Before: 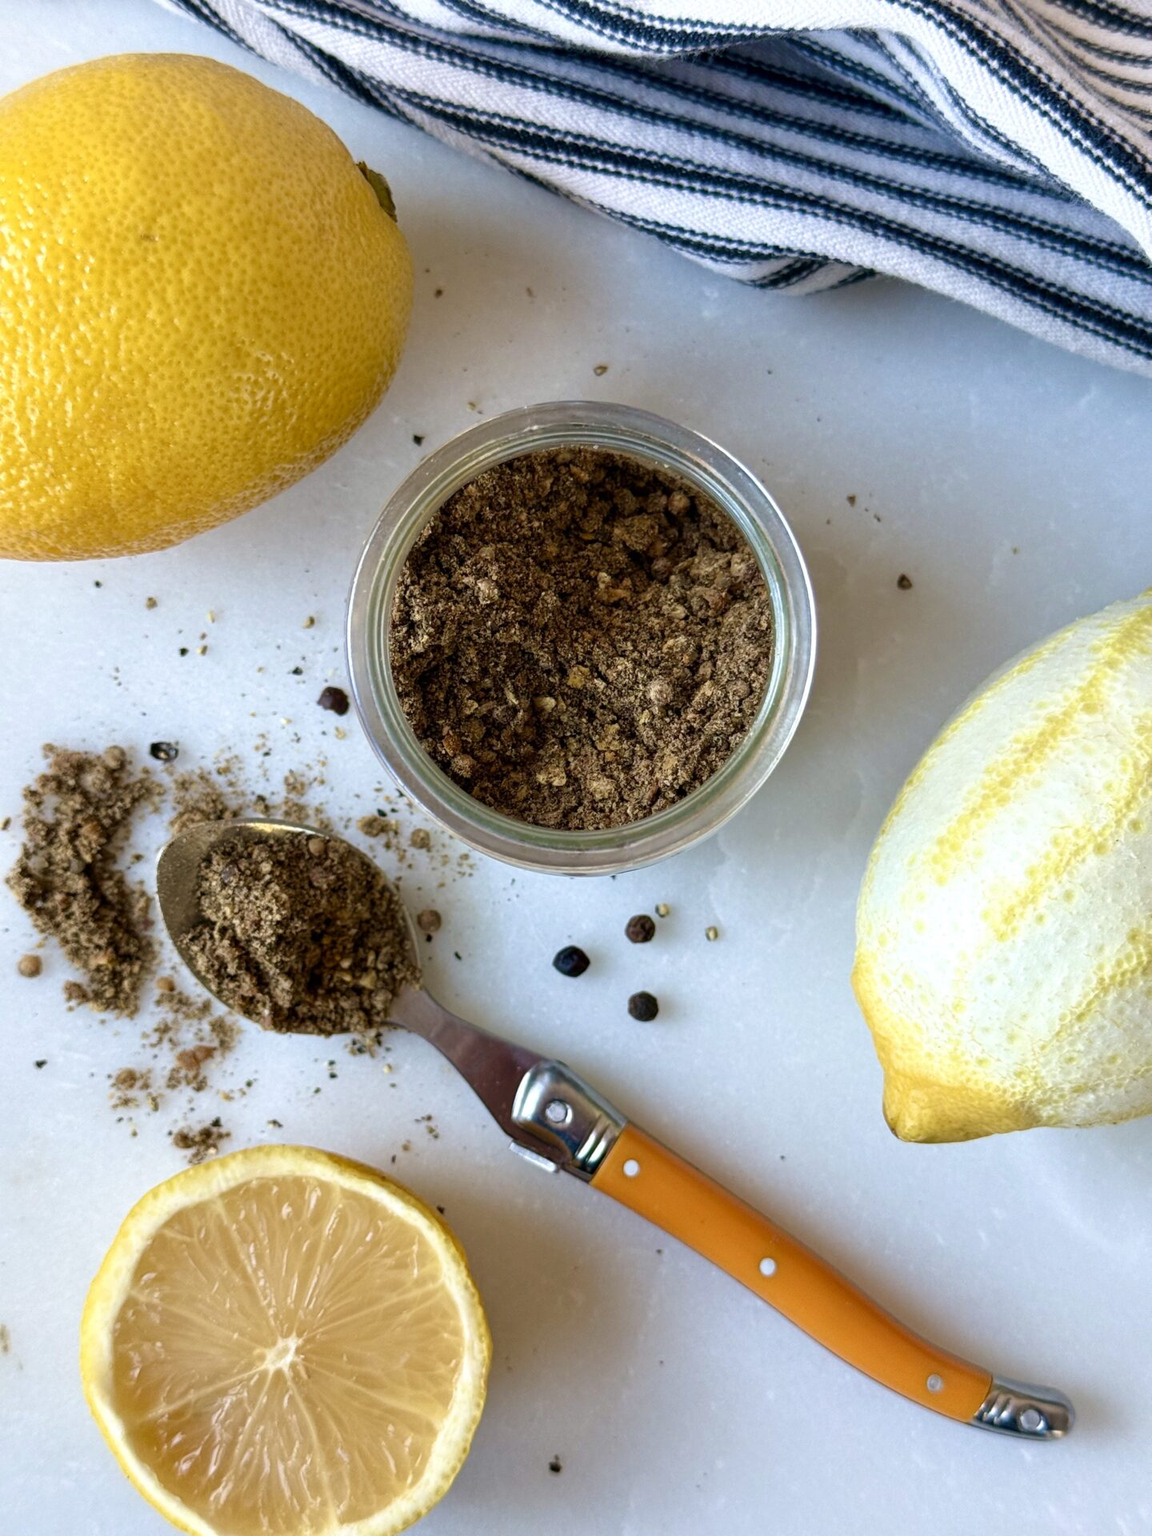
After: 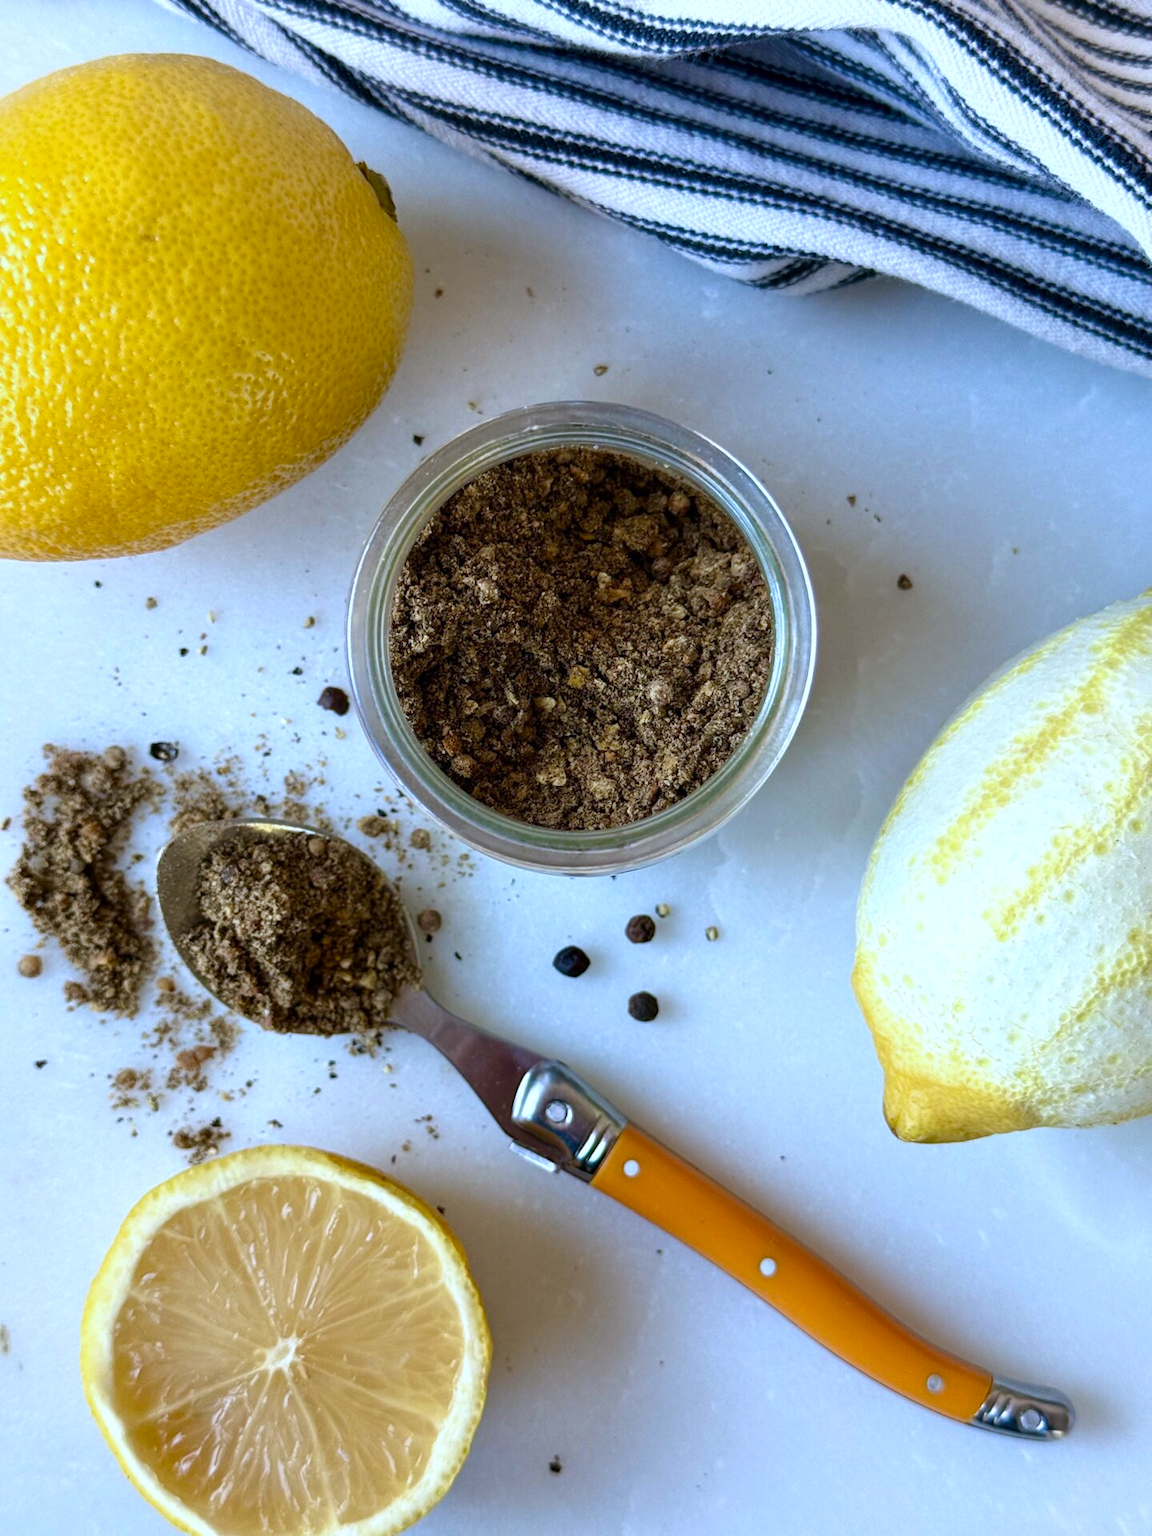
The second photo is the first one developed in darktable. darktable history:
white balance: red 0.931, blue 1.11
levels: mode automatic, gray 50.8%
